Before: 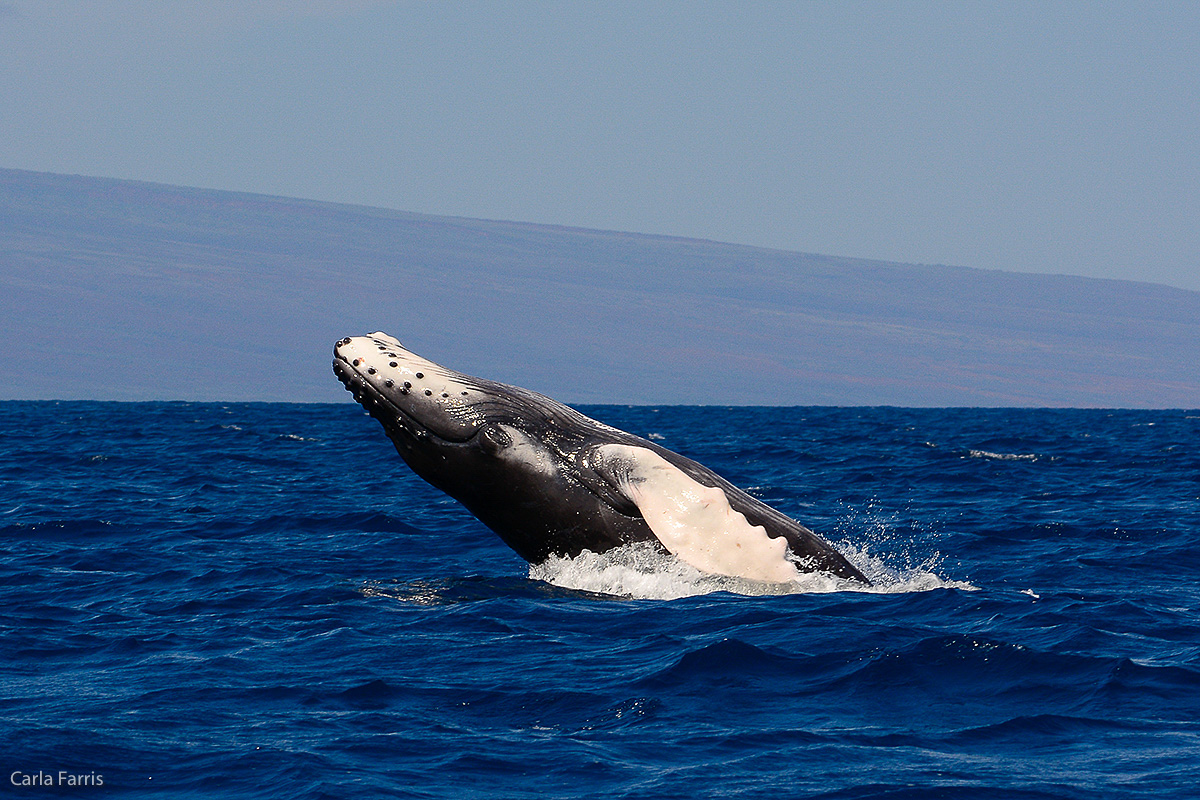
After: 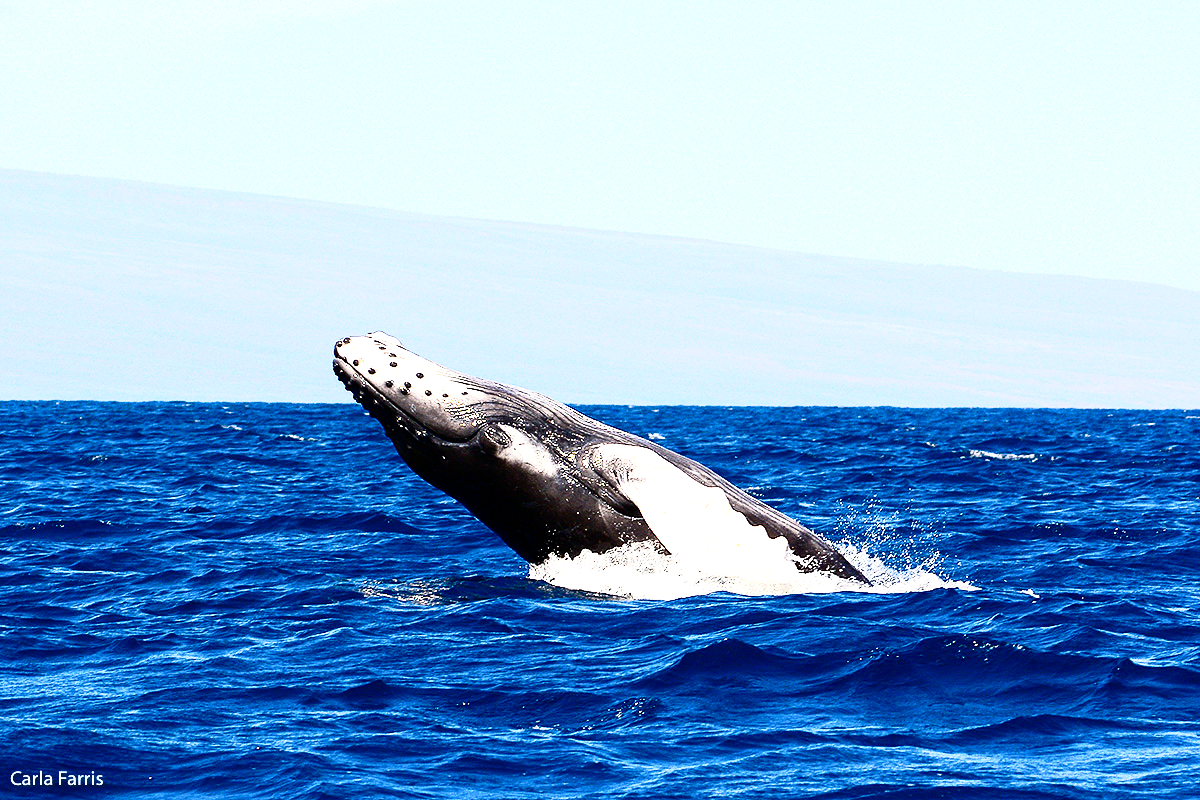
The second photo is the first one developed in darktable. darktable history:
contrast brightness saturation: contrast 0.28
exposure: black level correction 0.001, exposure 1.995 EV, compensate highlight preservation false
tone curve: curves: ch0 [(0, 0) (0.058, 0.027) (0.214, 0.183) (0.304, 0.288) (0.561, 0.554) (0.687, 0.677) (0.768, 0.768) (0.858, 0.861) (0.986, 0.957)]; ch1 [(0, 0) (0.172, 0.123) (0.312, 0.296) (0.437, 0.429) (0.471, 0.469) (0.502, 0.5) (0.513, 0.515) (0.583, 0.604) (0.631, 0.659) (0.703, 0.721) (0.889, 0.924) (1, 1)]; ch2 [(0, 0) (0.411, 0.424) (0.485, 0.497) (0.502, 0.5) (0.517, 0.511) (0.566, 0.573) (0.622, 0.613) (0.709, 0.677) (1, 1)], preserve colors none
